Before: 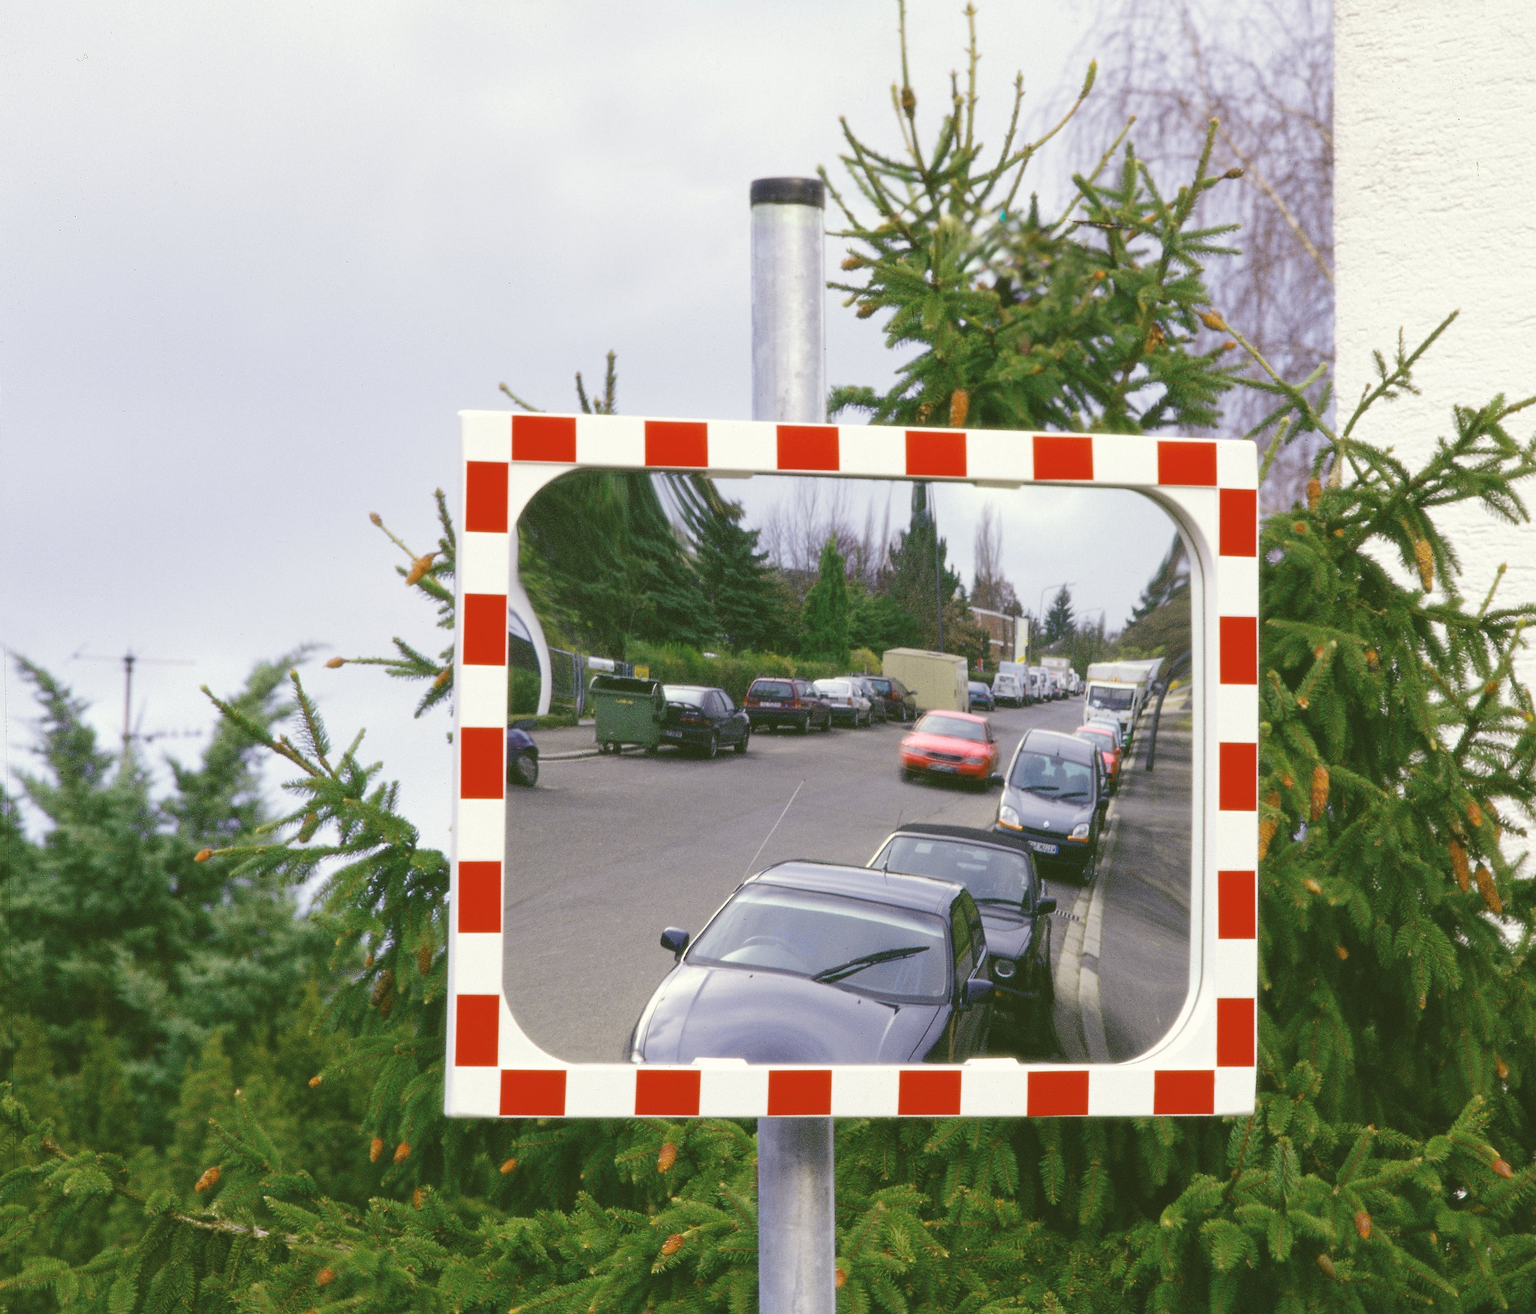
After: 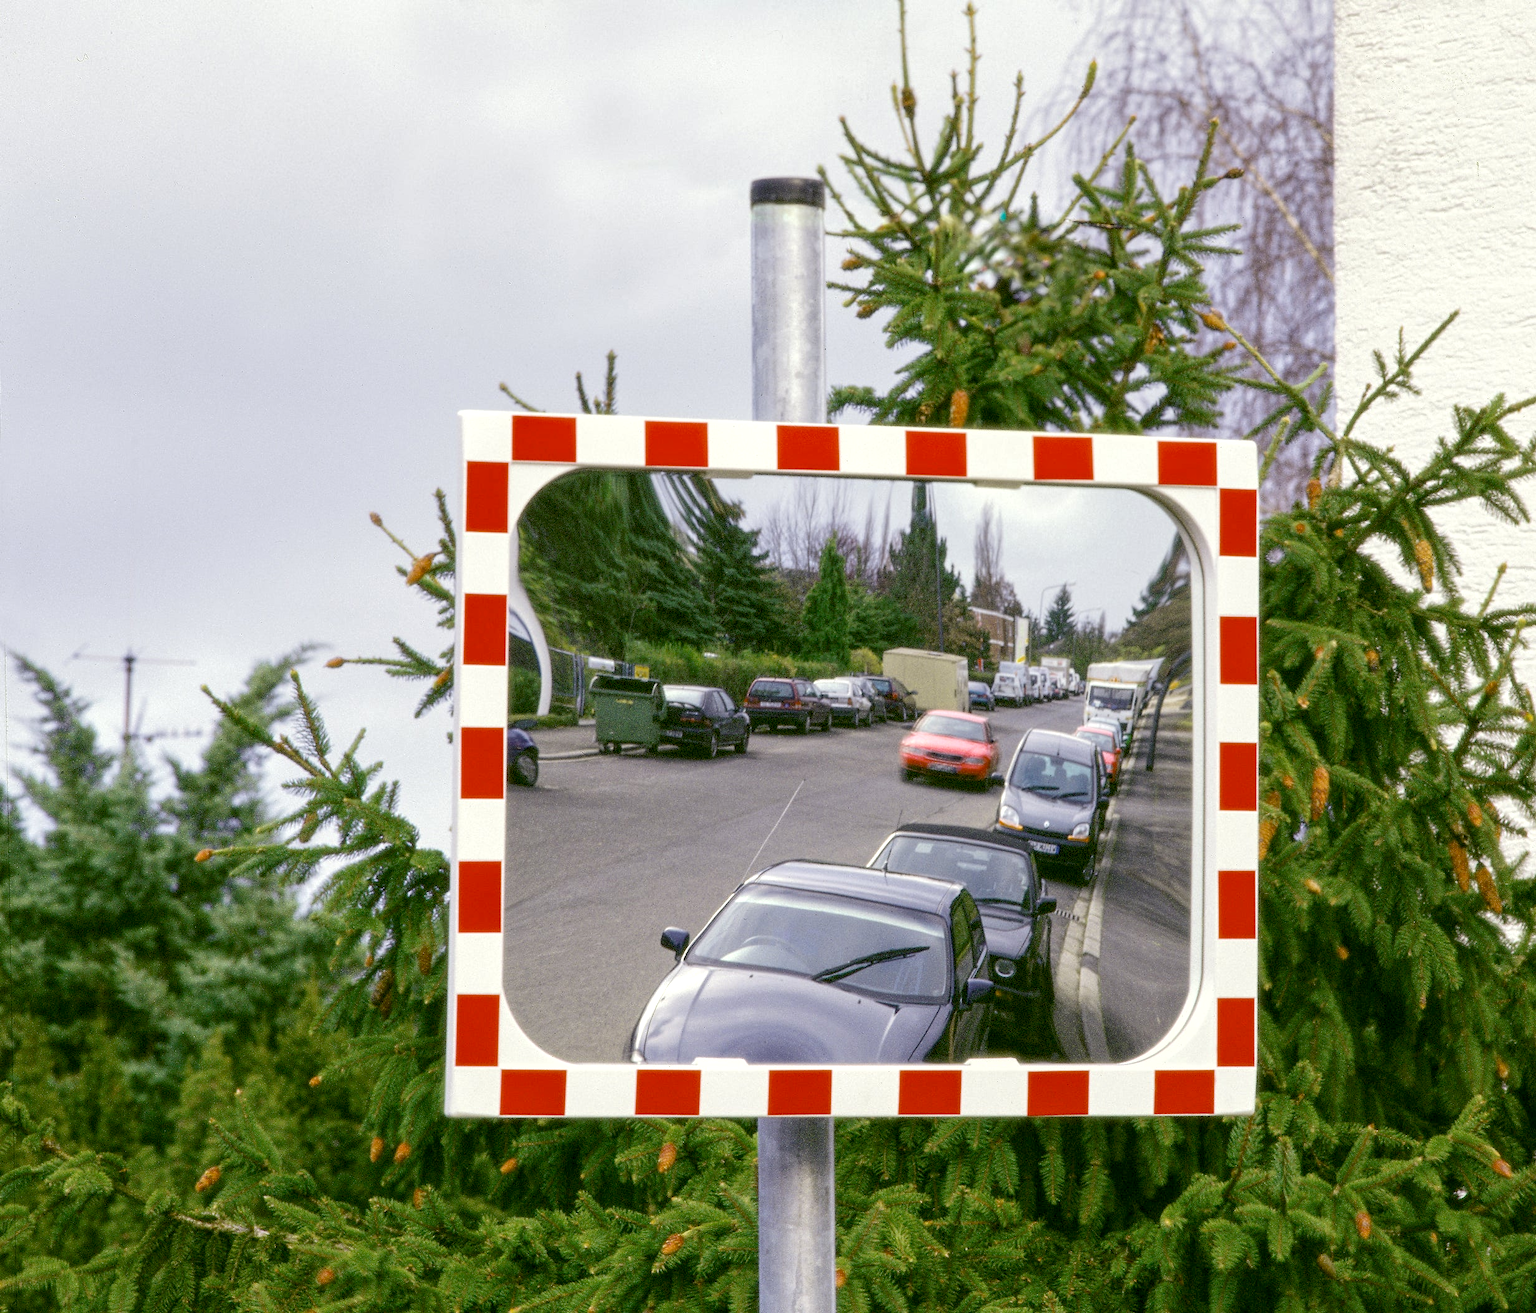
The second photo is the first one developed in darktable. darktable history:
exposure: black level correction 0.017, exposure -0.007 EV, compensate exposure bias true, compensate highlight preservation false
local contrast: highlights 95%, shadows 85%, detail 160%, midtone range 0.2
